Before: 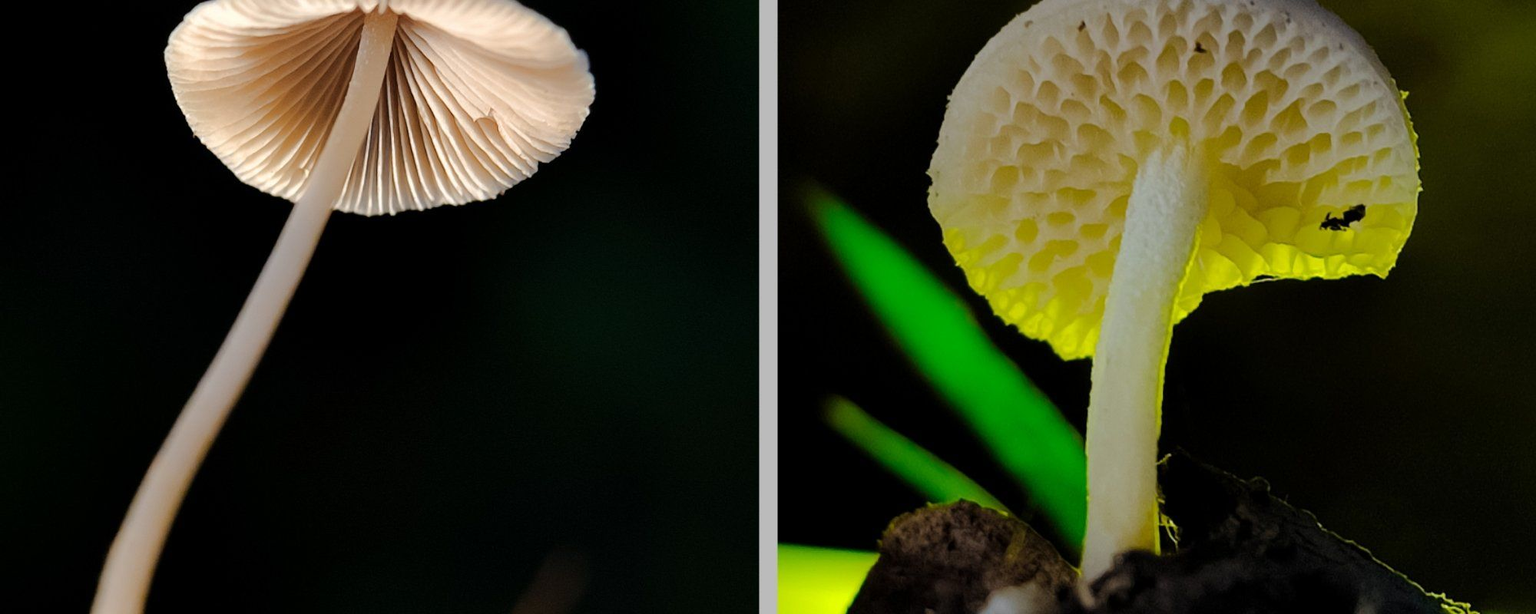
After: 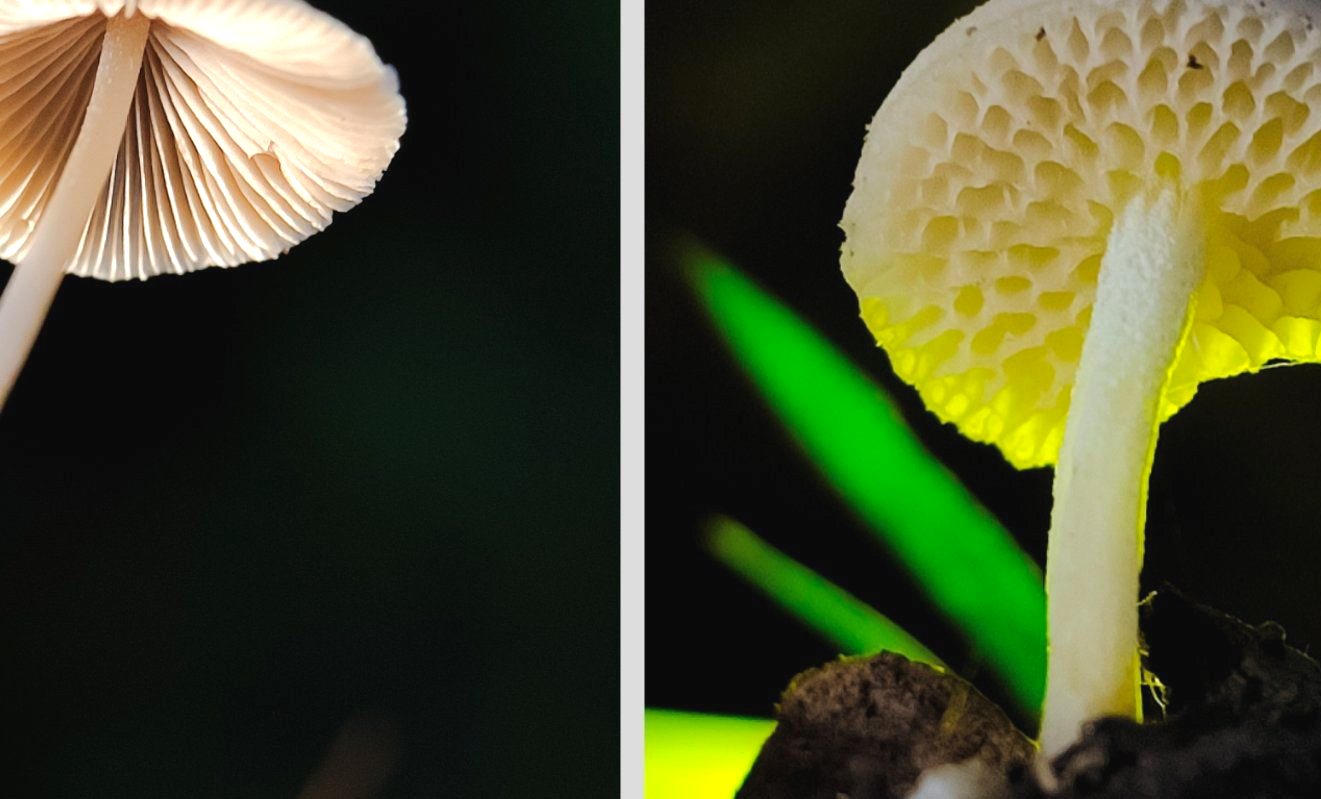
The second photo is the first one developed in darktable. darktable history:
vibrance: vibrance 10%
exposure: black level correction -0.002, exposure 0.54 EV, compensate highlight preservation false
crop and rotate: left 18.442%, right 15.508%
